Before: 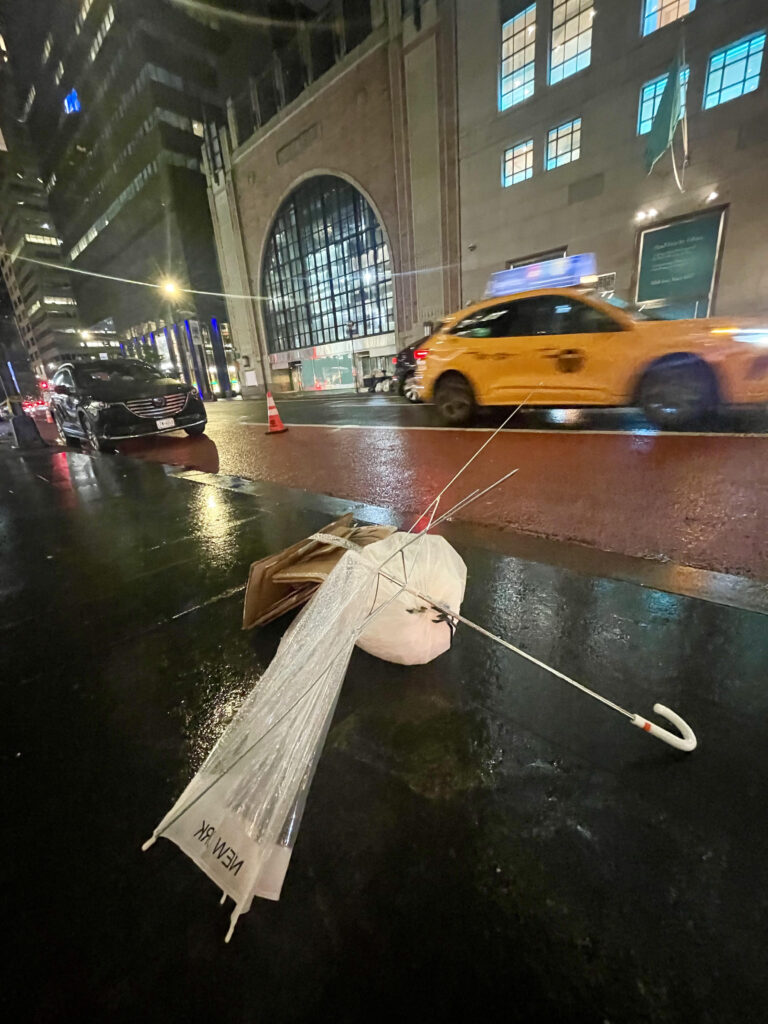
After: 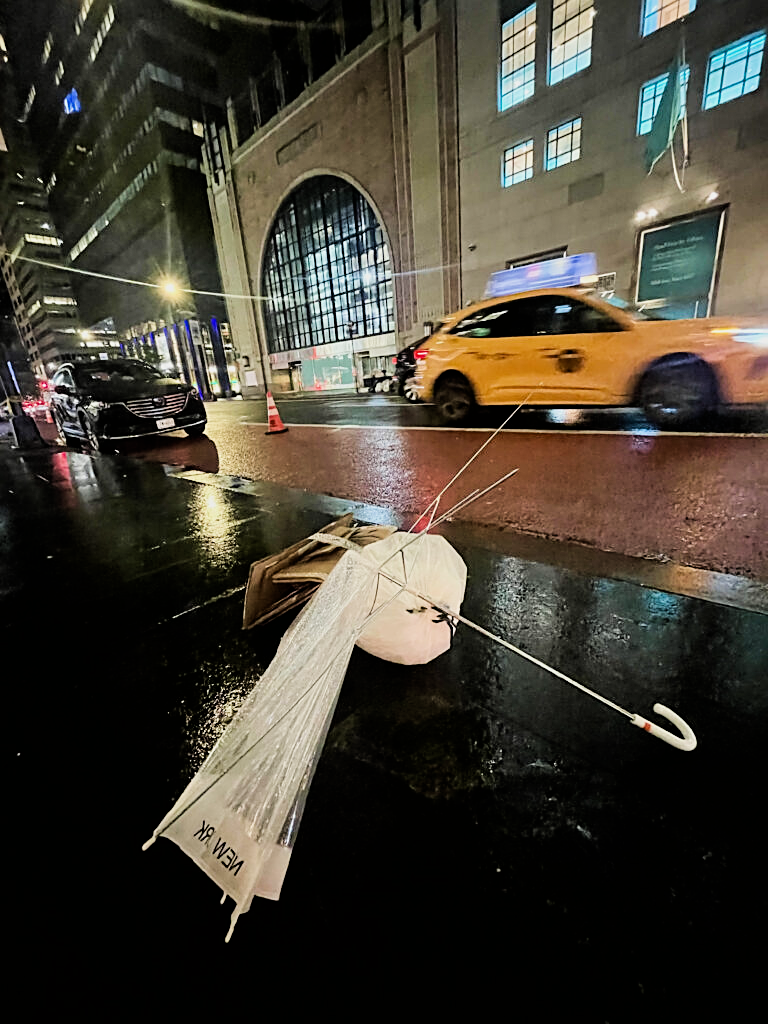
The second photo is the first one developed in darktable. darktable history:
tone equalizer: -8 EV -0.422 EV, -7 EV -0.402 EV, -6 EV -0.361 EV, -5 EV -0.249 EV, -3 EV 0.25 EV, -2 EV 0.304 EV, -1 EV 0.401 EV, +0 EV 0.397 EV, edges refinement/feathering 500, mask exposure compensation -1.57 EV, preserve details no
velvia: on, module defaults
filmic rgb: black relative exposure -5.11 EV, white relative exposure 3.98 EV, hardness 2.91, contrast 1.094, highlights saturation mix -19.47%
sharpen: on, module defaults
